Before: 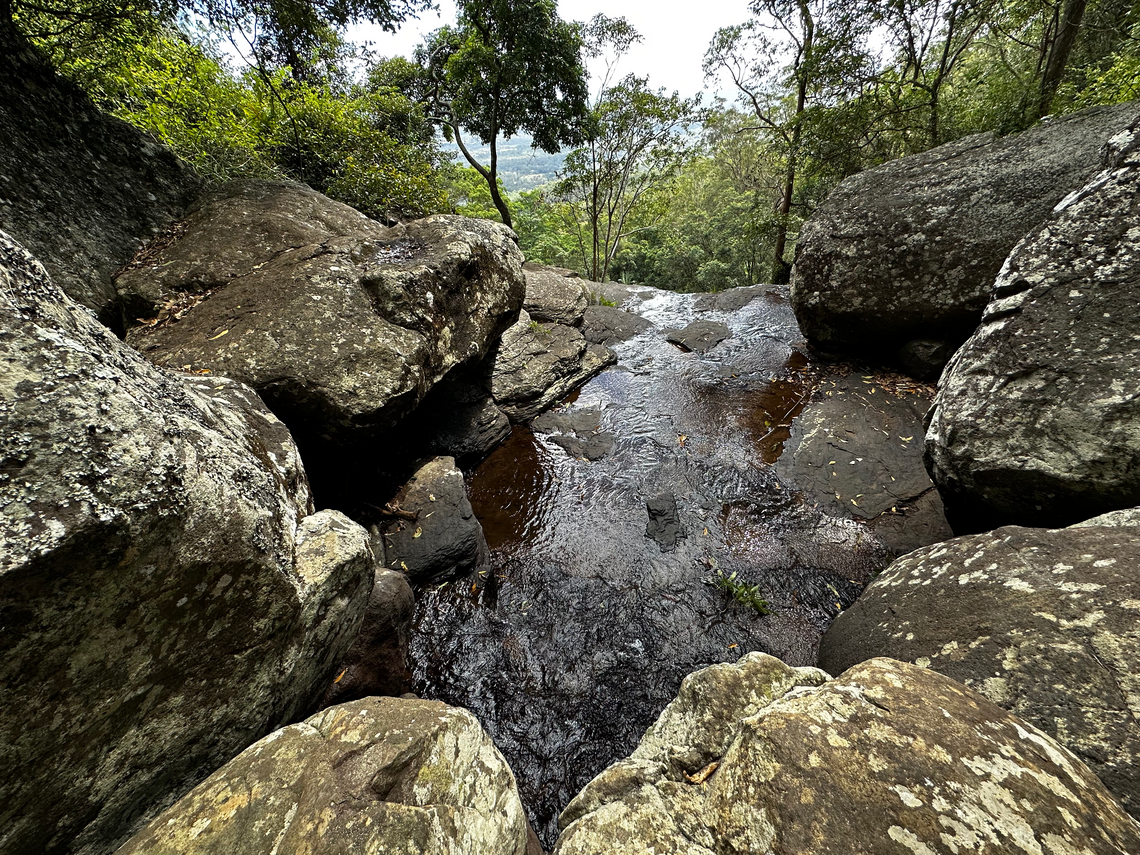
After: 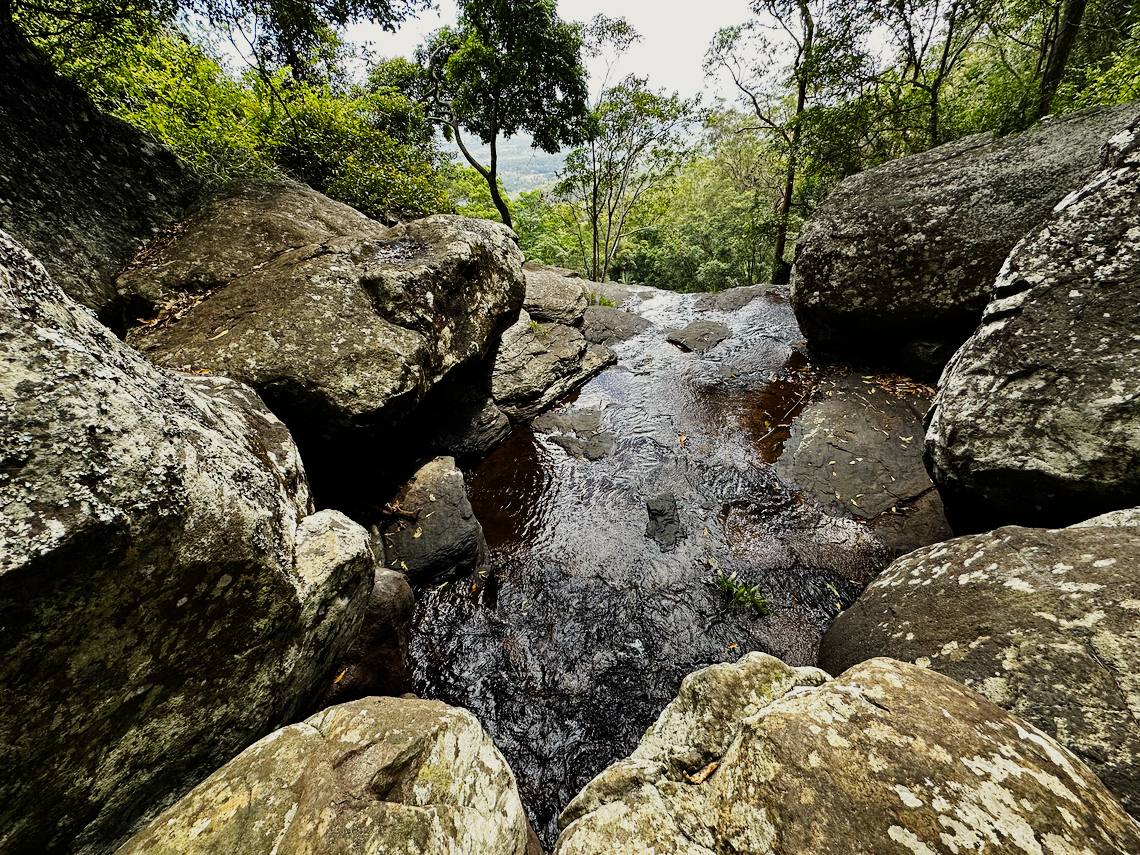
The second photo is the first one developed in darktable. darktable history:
color correction: highlights b* 2.92
tone curve: curves: ch0 [(0, 0) (0.128, 0.068) (0.292, 0.274) (0.453, 0.507) (0.653, 0.717) (0.785, 0.817) (0.995, 0.917)]; ch1 [(0, 0) (0.384, 0.365) (0.463, 0.447) (0.486, 0.474) (0.503, 0.497) (0.52, 0.525) (0.559, 0.591) (0.583, 0.623) (0.672, 0.699) (0.766, 0.773) (1, 1)]; ch2 [(0, 0) (0.374, 0.344) (0.446, 0.443) (0.501, 0.5) (0.527, 0.549) (0.565, 0.582) (0.624, 0.632) (1, 1)], preserve colors none
